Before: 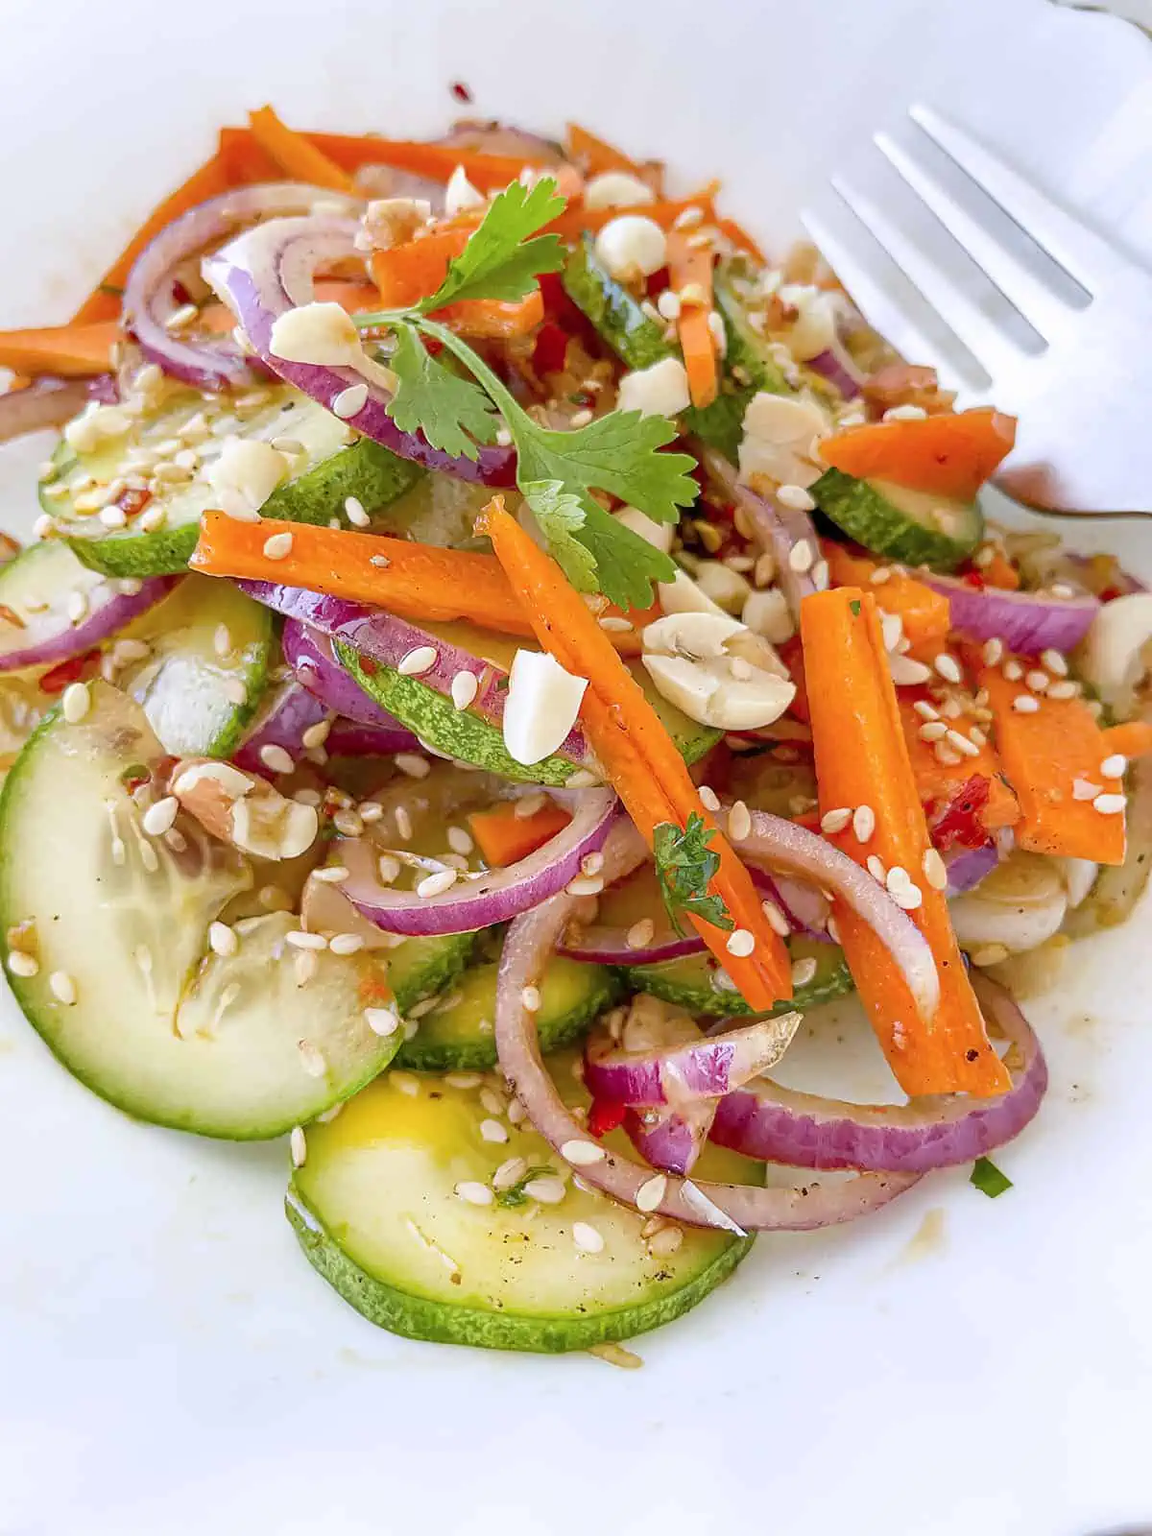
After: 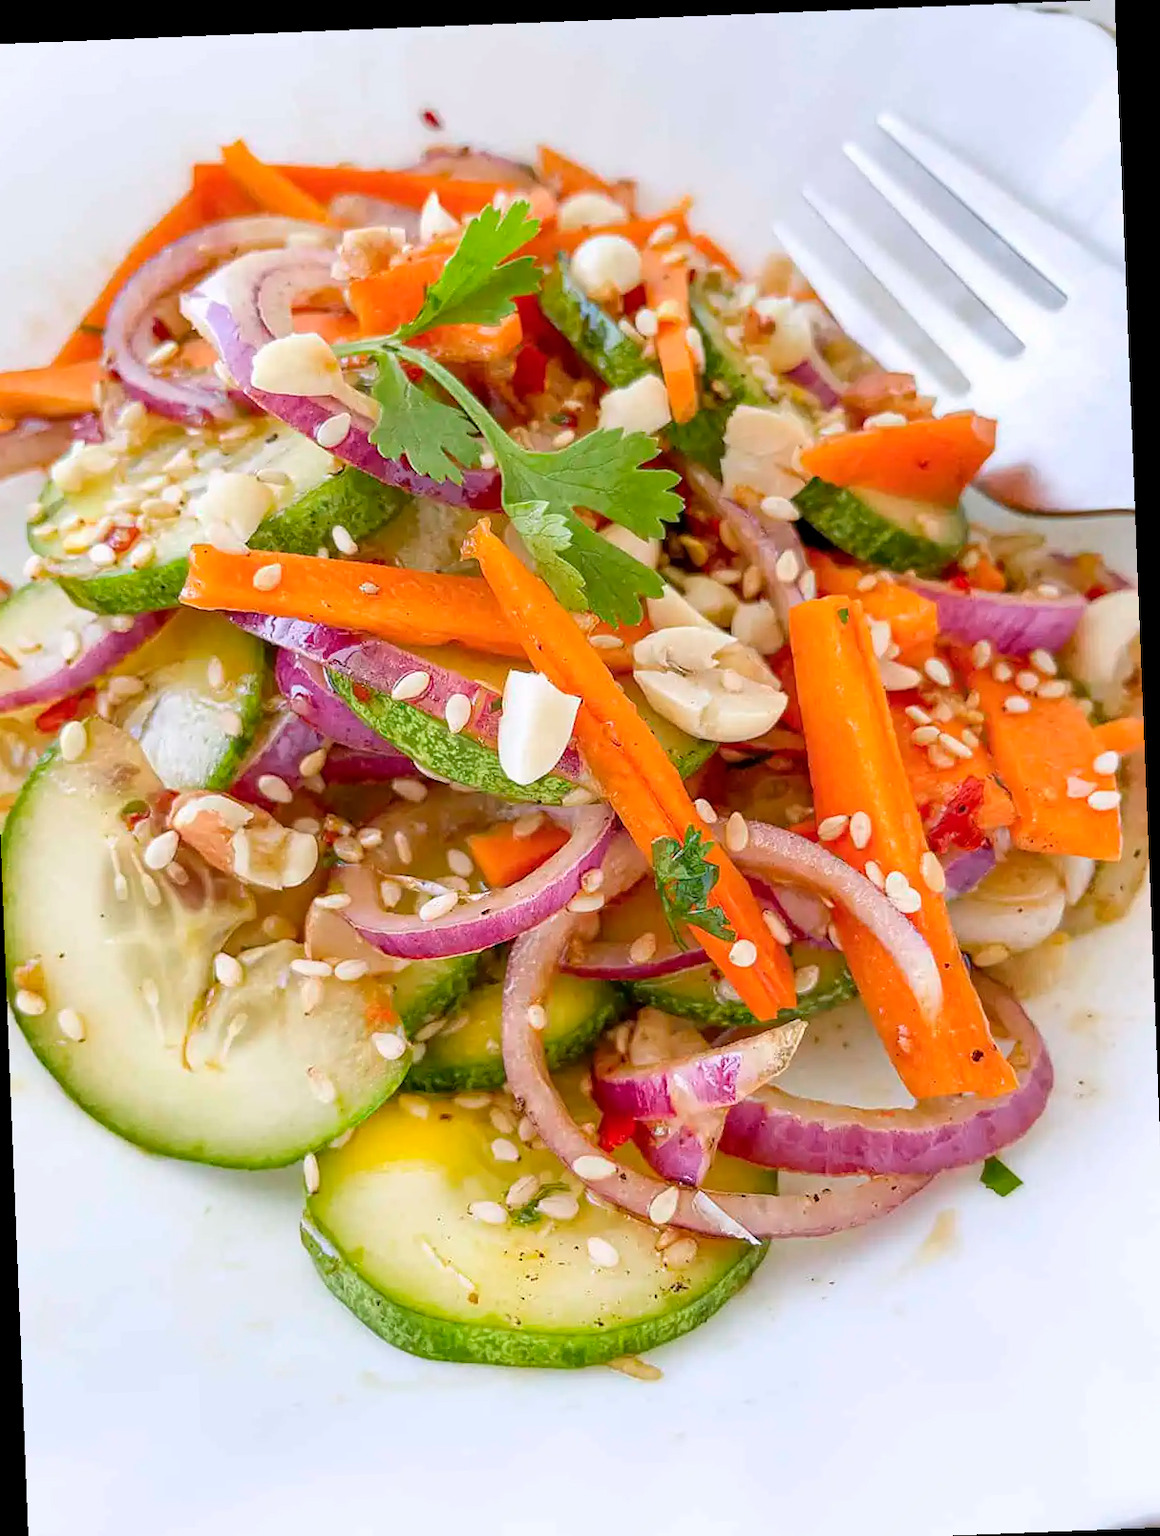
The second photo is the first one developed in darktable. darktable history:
rotate and perspective: rotation -2.29°, automatic cropping off
crop and rotate: left 2.536%, right 1.107%, bottom 2.246%
